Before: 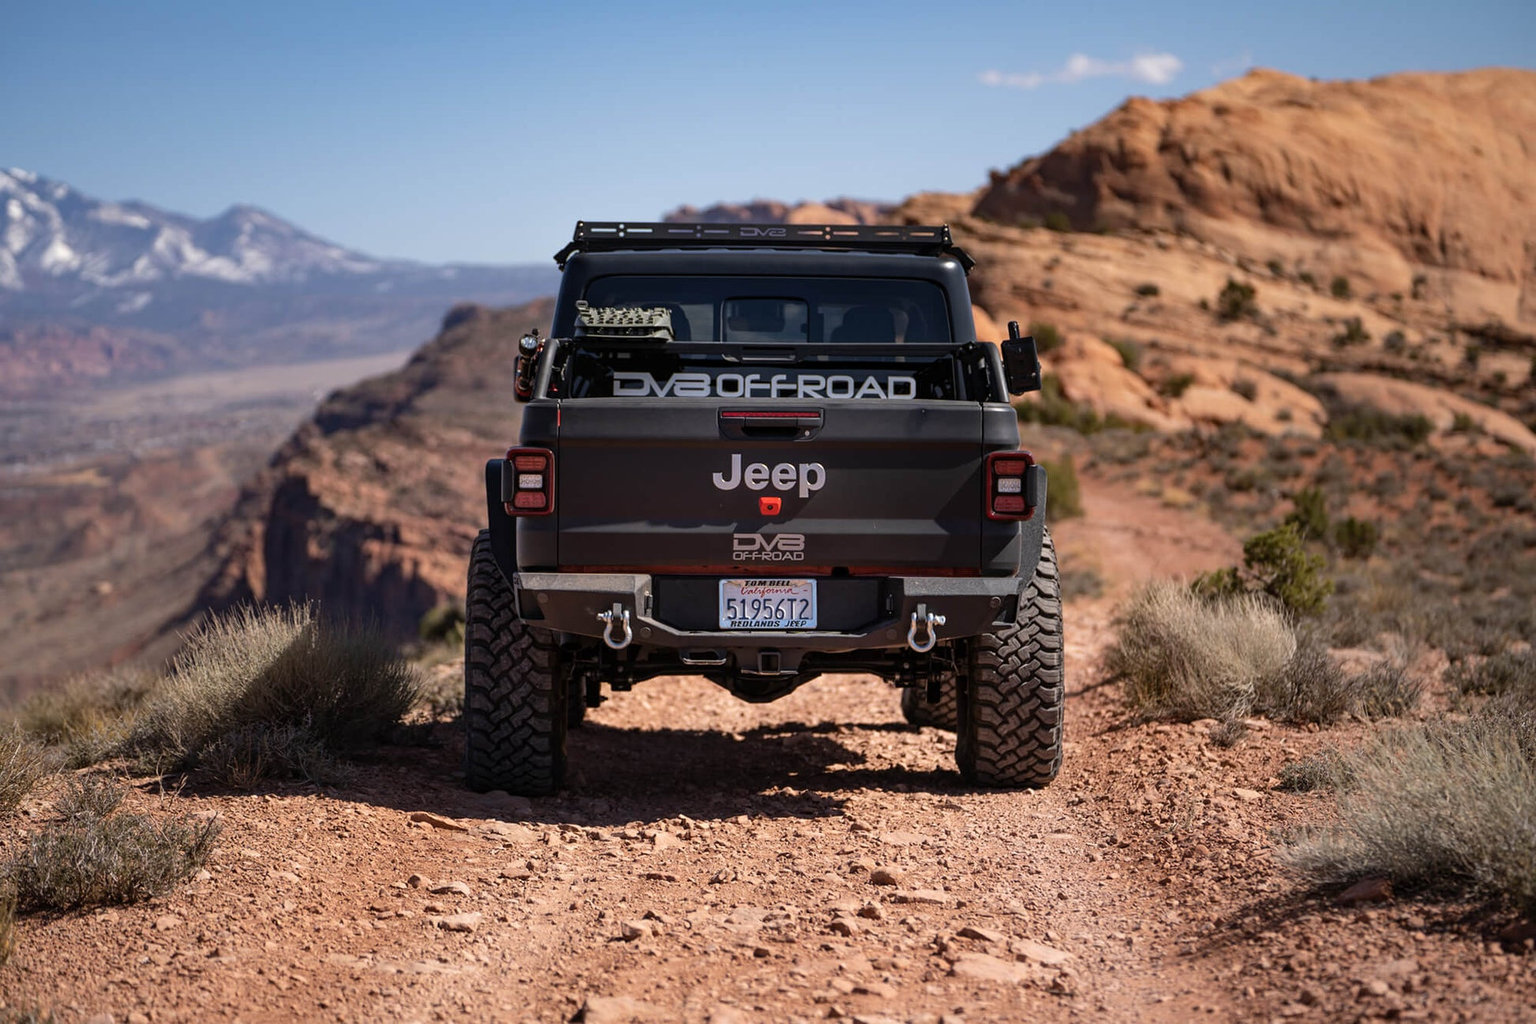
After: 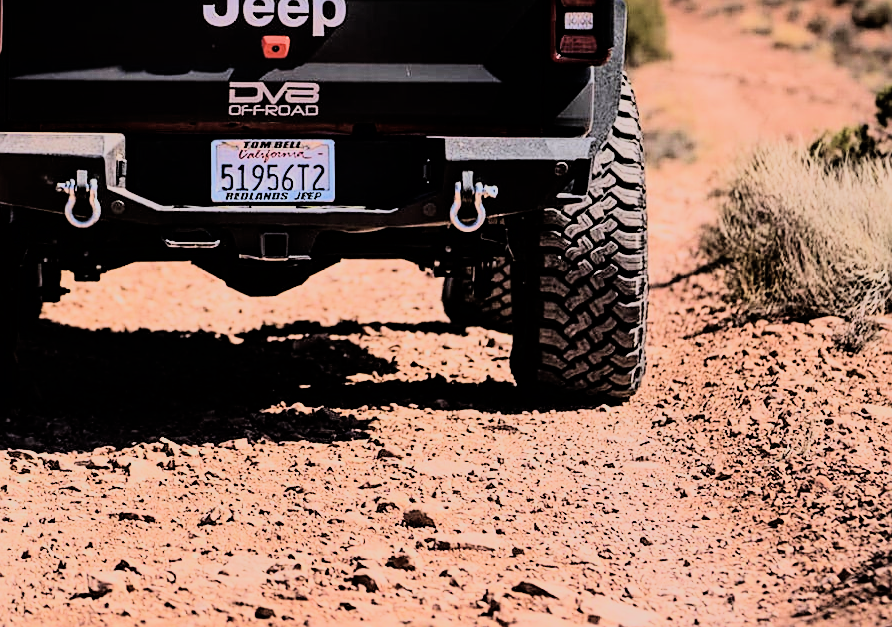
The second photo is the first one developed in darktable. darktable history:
crop: left 35.976%, top 45.819%, right 18.162%, bottom 5.807%
filmic rgb: black relative exposure -7.65 EV, white relative exposure 4.56 EV, hardness 3.61, color science v6 (2022)
contrast brightness saturation: saturation -0.17
velvia: on, module defaults
rgb curve: curves: ch0 [(0, 0) (0.21, 0.15) (0.24, 0.21) (0.5, 0.75) (0.75, 0.96) (0.89, 0.99) (1, 1)]; ch1 [(0, 0.02) (0.21, 0.13) (0.25, 0.2) (0.5, 0.67) (0.75, 0.9) (0.89, 0.97) (1, 1)]; ch2 [(0, 0.02) (0.21, 0.13) (0.25, 0.2) (0.5, 0.67) (0.75, 0.9) (0.89, 0.97) (1, 1)], compensate middle gray true
sharpen: on, module defaults
white balance: red 1.004, blue 1.024
